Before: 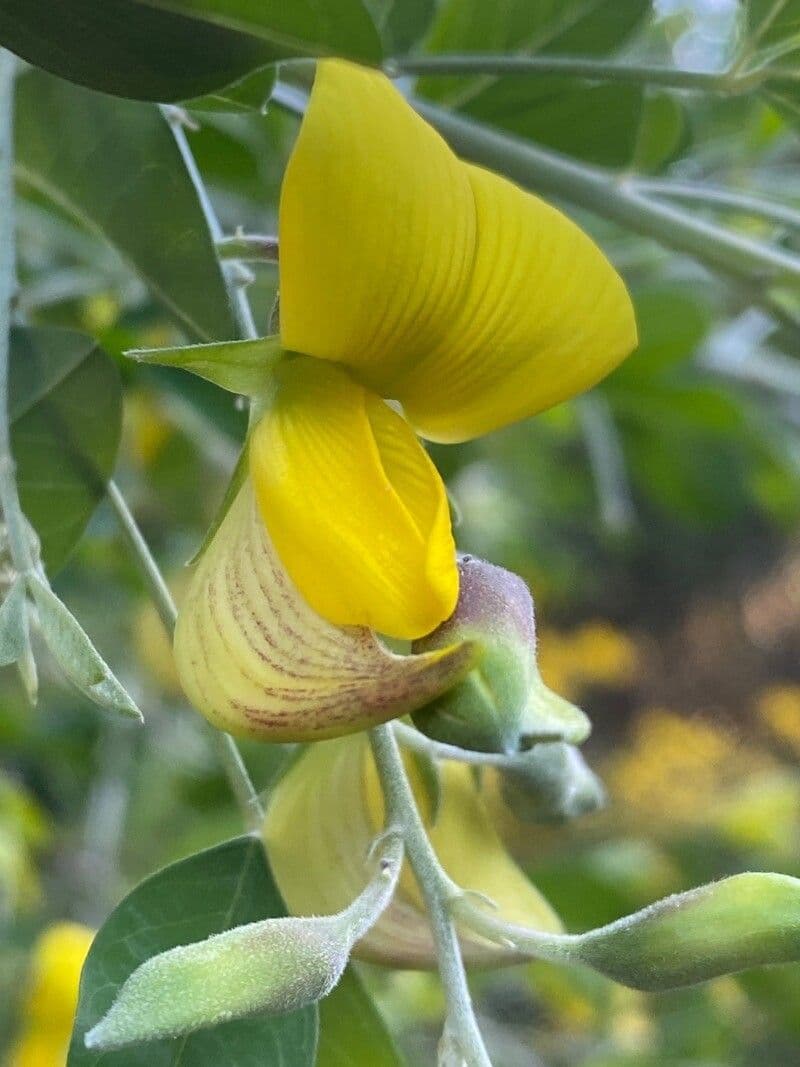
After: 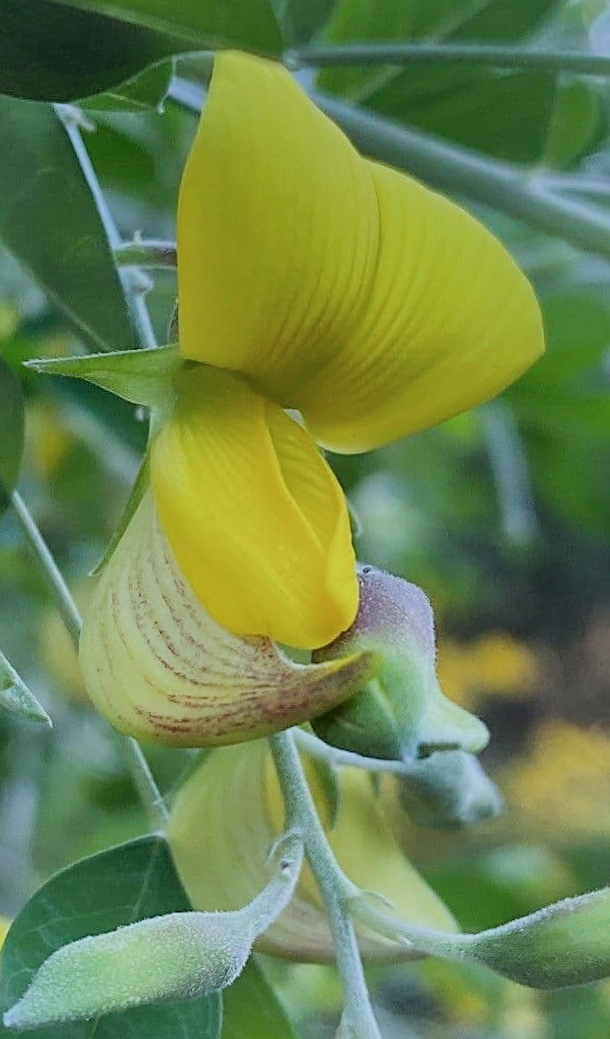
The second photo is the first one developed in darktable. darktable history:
crop and rotate: left 9.597%, right 10.195%
sharpen: on, module defaults
filmic rgb: black relative exposure -16 EV, white relative exposure 6.12 EV, hardness 5.22
white balance: emerald 1
rotate and perspective: rotation 0.074°, lens shift (vertical) 0.096, lens shift (horizontal) -0.041, crop left 0.043, crop right 0.952, crop top 0.024, crop bottom 0.979
color calibration: illuminant F (fluorescent), F source F9 (Cool White Deluxe 4150 K) – high CRI, x 0.374, y 0.373, temperature 4158.34 K
shadows and highlights: low approximation 0.01, soften with gaussian
